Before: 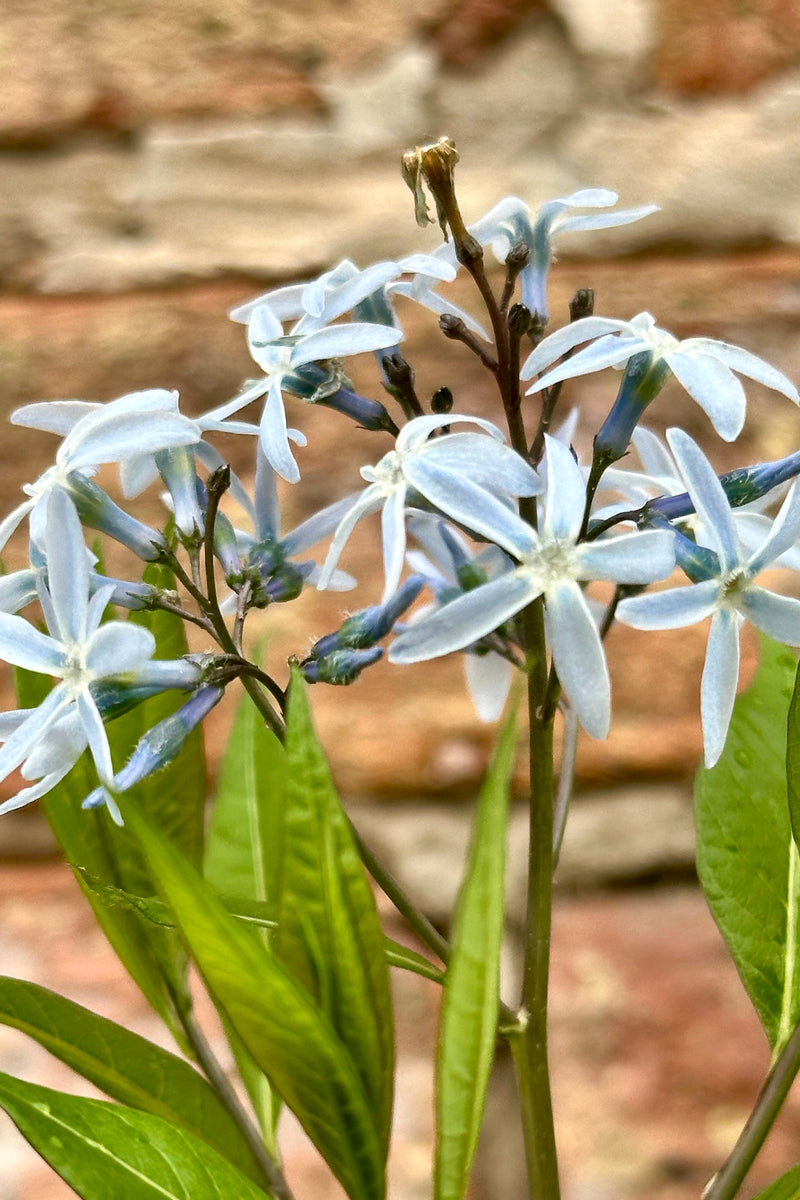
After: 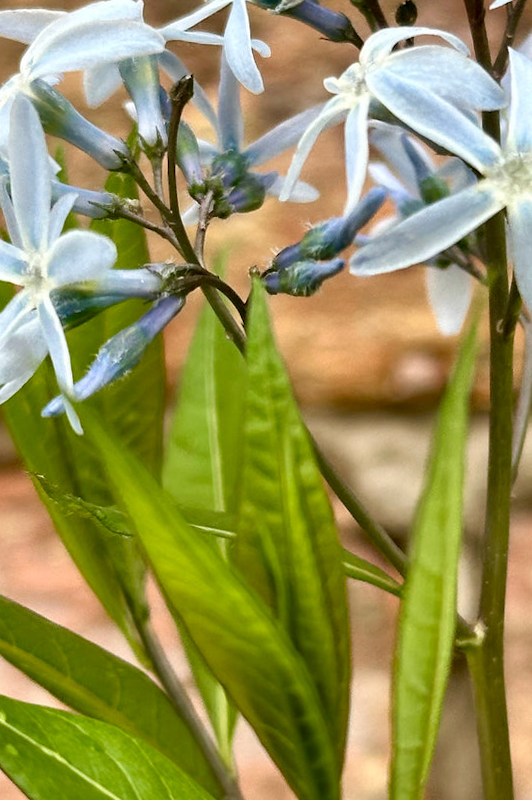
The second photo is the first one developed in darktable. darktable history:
crop and rotate: angle -0.692°, left 3.99%, top 32.067%, right 28.274%
